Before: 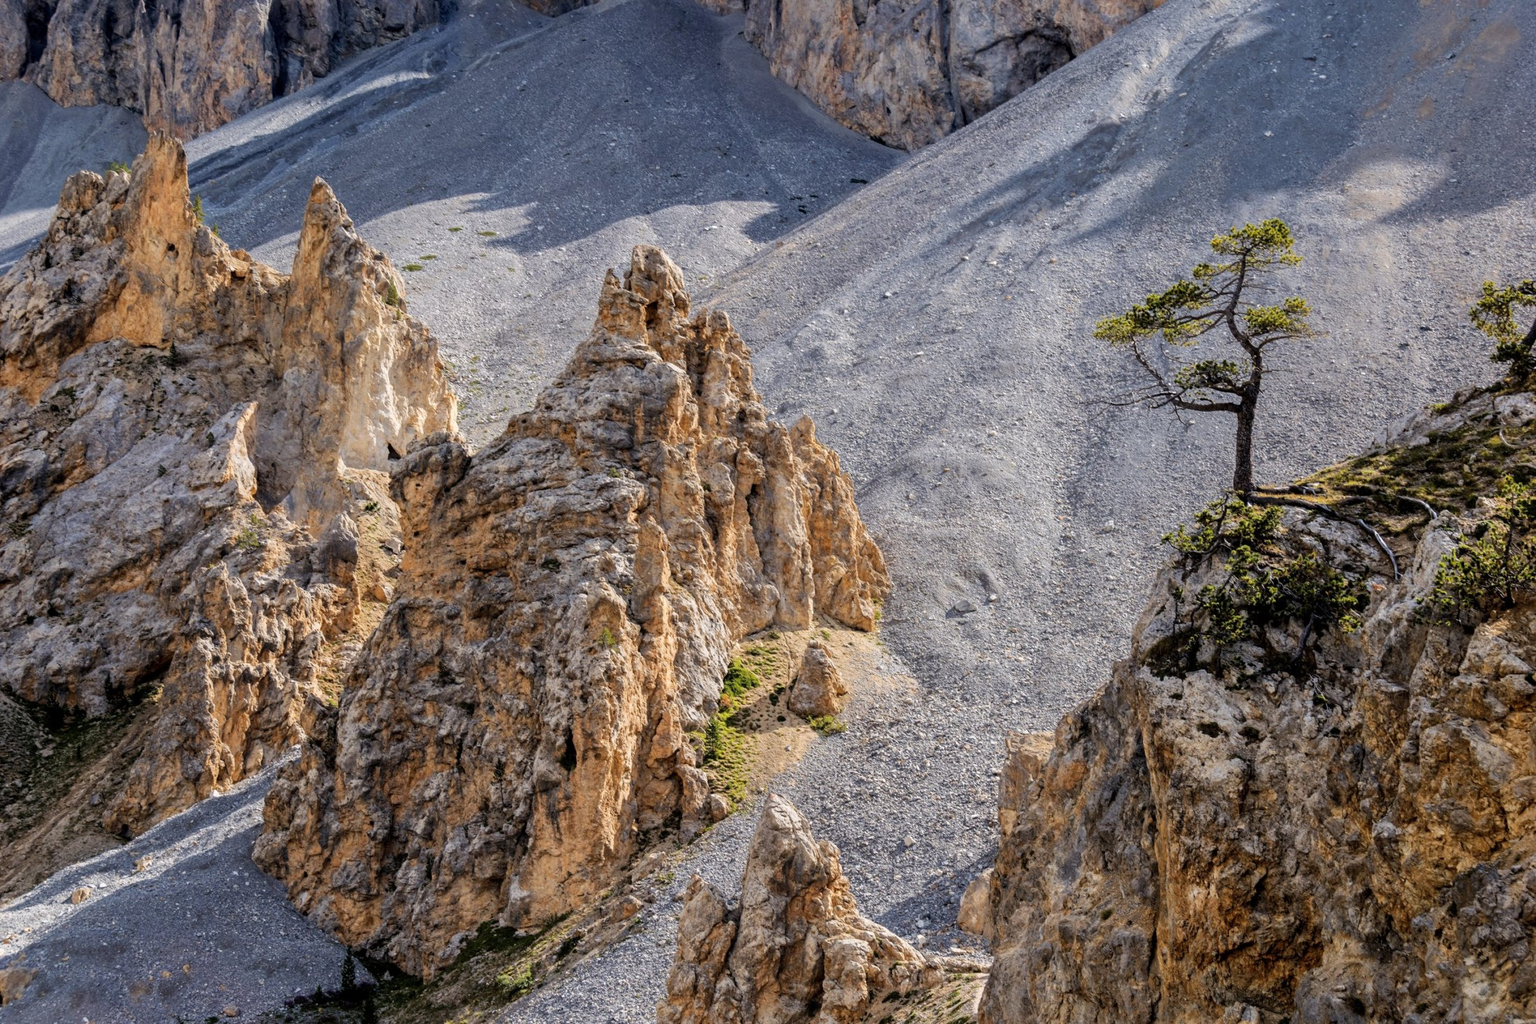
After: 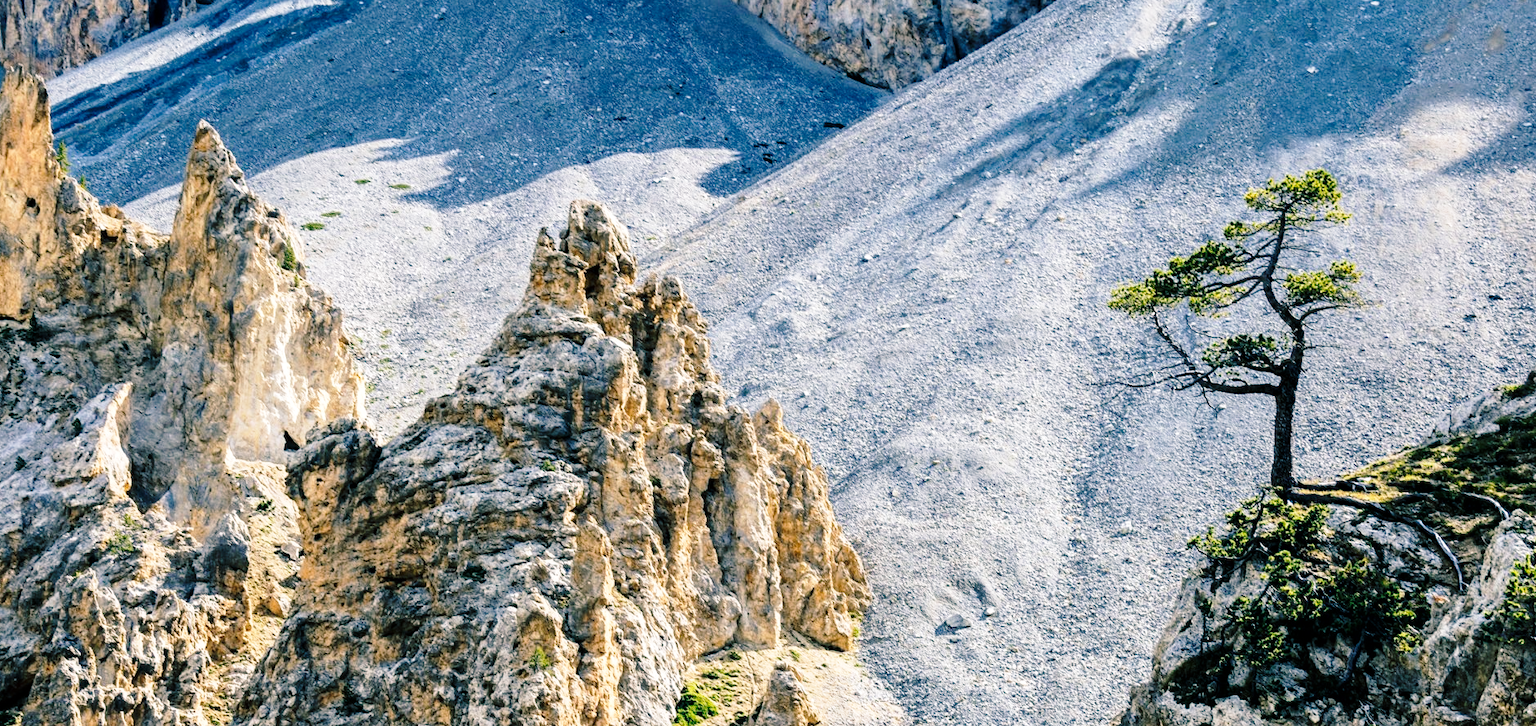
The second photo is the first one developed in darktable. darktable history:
crop and rotate: left 9.435%, top 7.243%, right 4.844%, bottom 31.972%
color balance rgb: shadows lift › luminance -28.736%, shadows lift › chroma 9.994%, shadows lift › hue 228.5°, perceptual saturation grading › global saturation 0.525%, global vibrance 9.704%, contrast 15.017%, saturation formula JzAzBz (2021)
base curve: curves: ch0 [(0, 0) (0.028, 0.03) (0.121, 0.232) (0.46, 0.748) (0.859, 0.968) (1, 1)], preserve colors none
